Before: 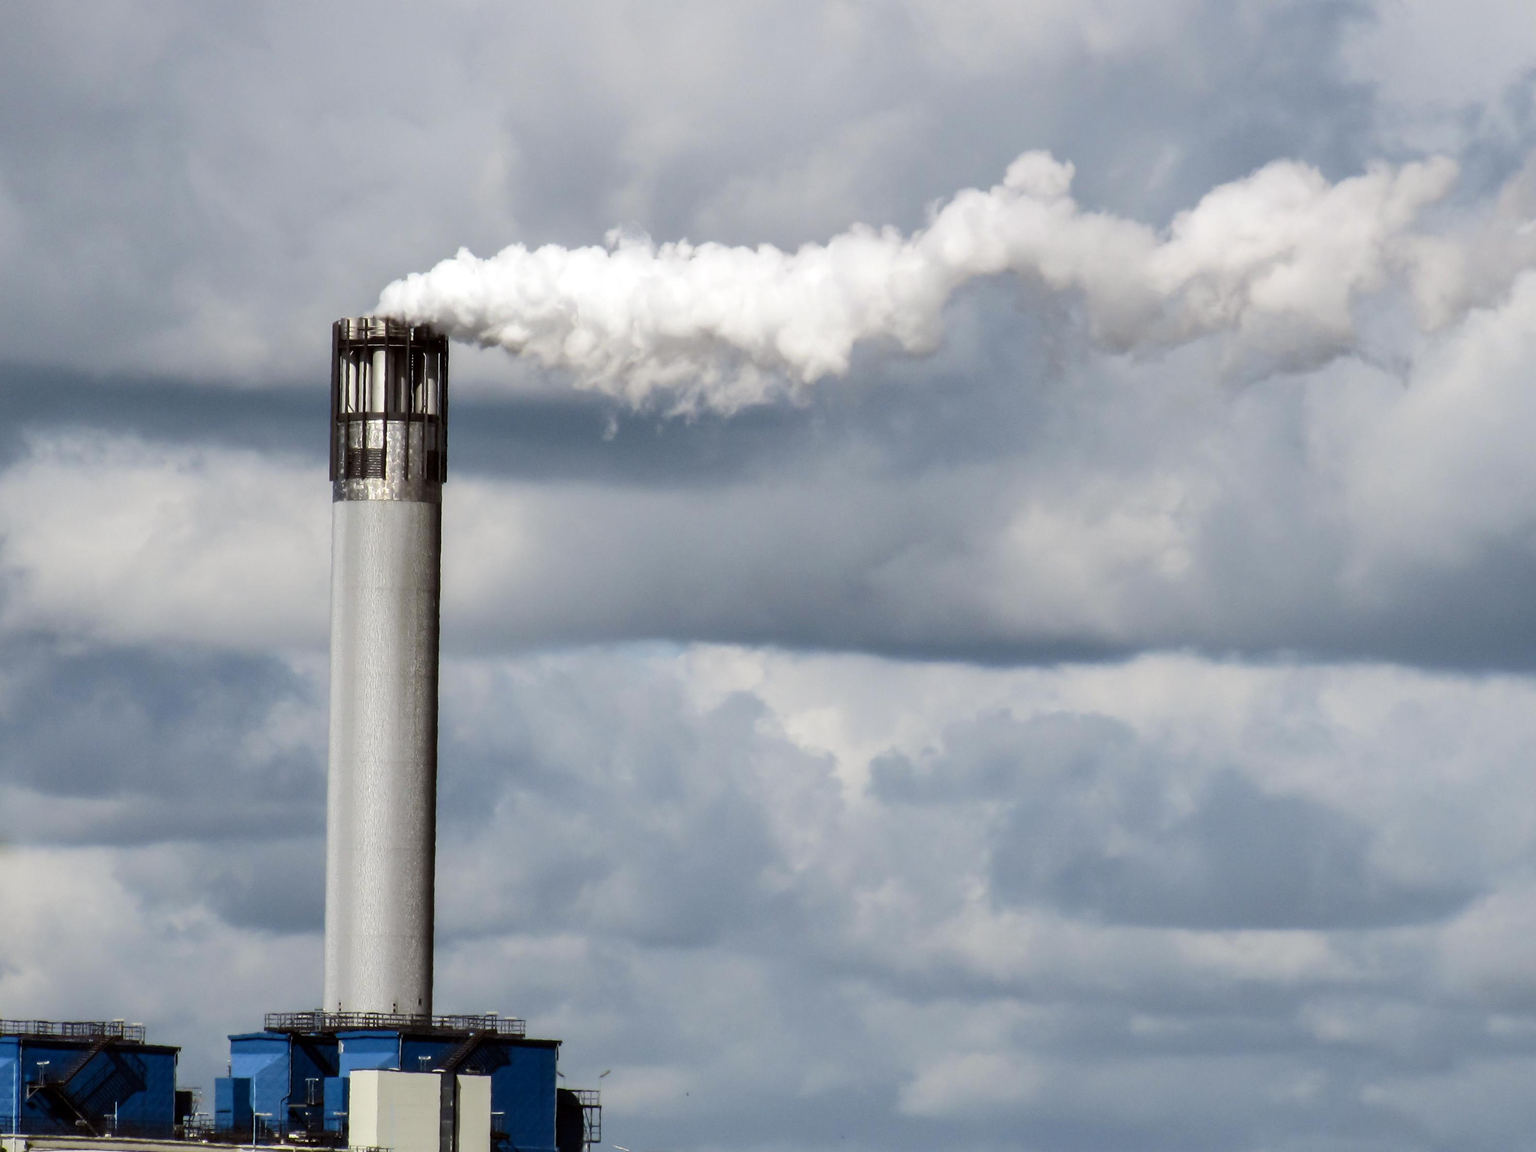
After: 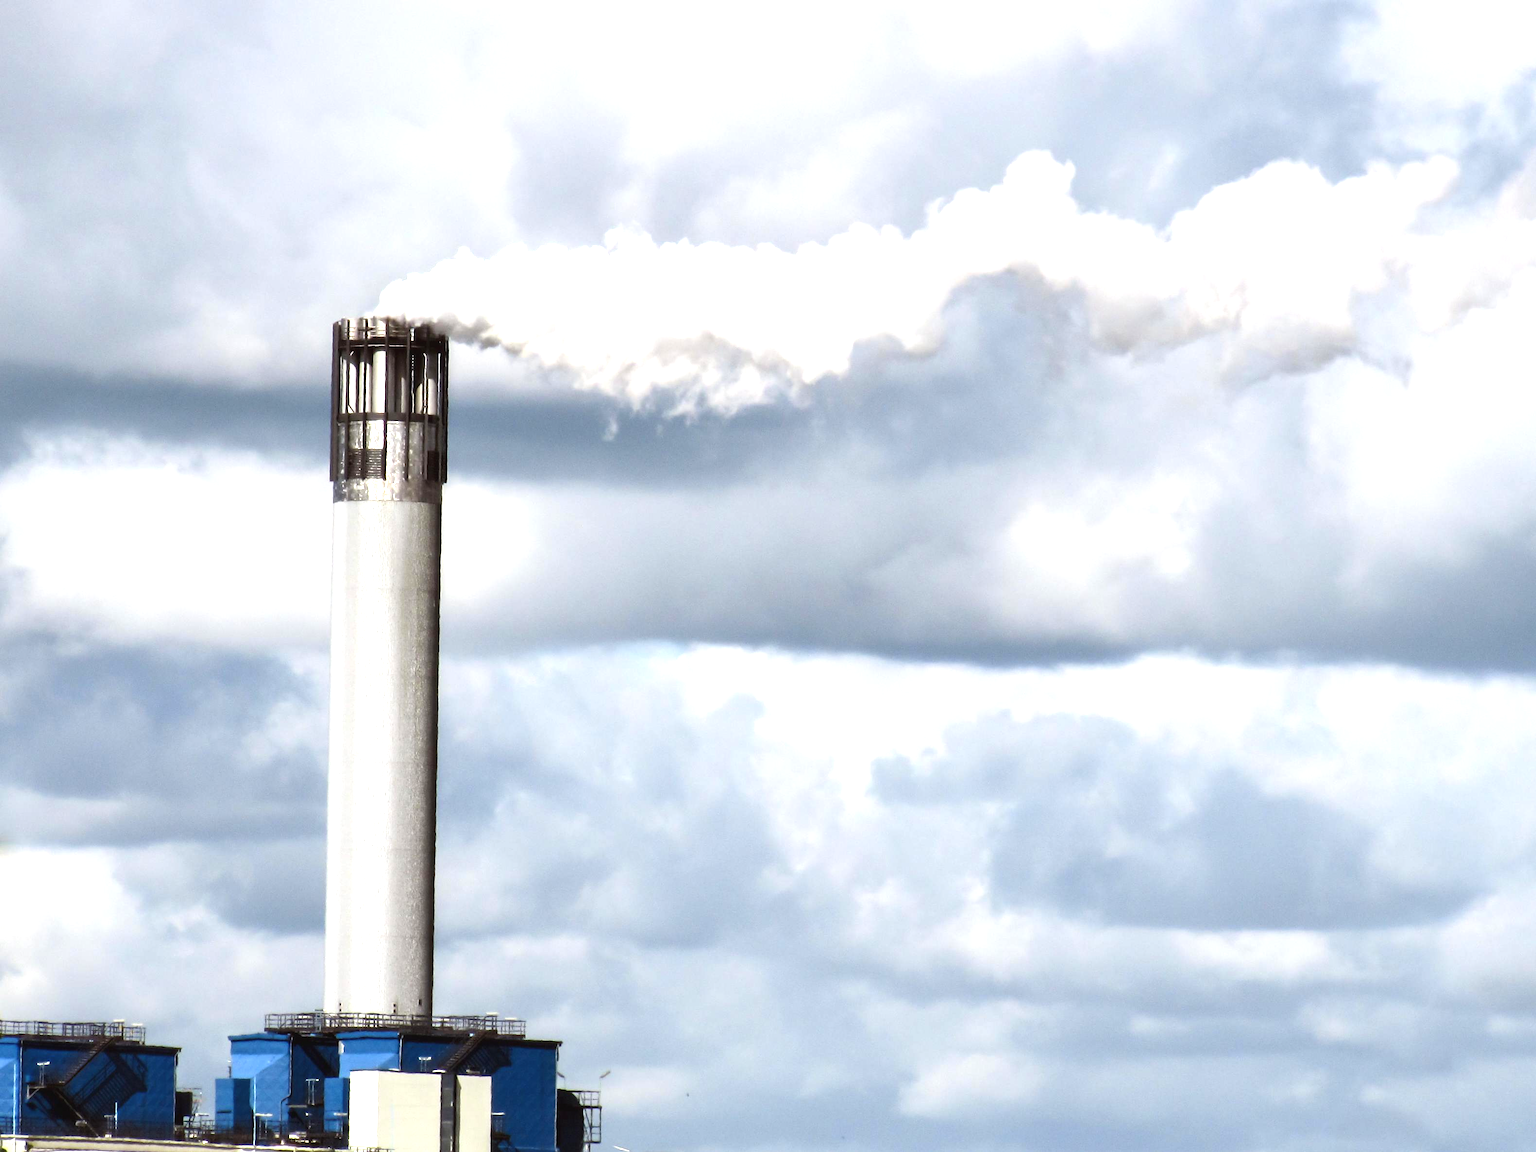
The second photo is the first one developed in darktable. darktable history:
exposure: black level correction -0.002, exposure 1.109 EV, compensate highlight preservation false
